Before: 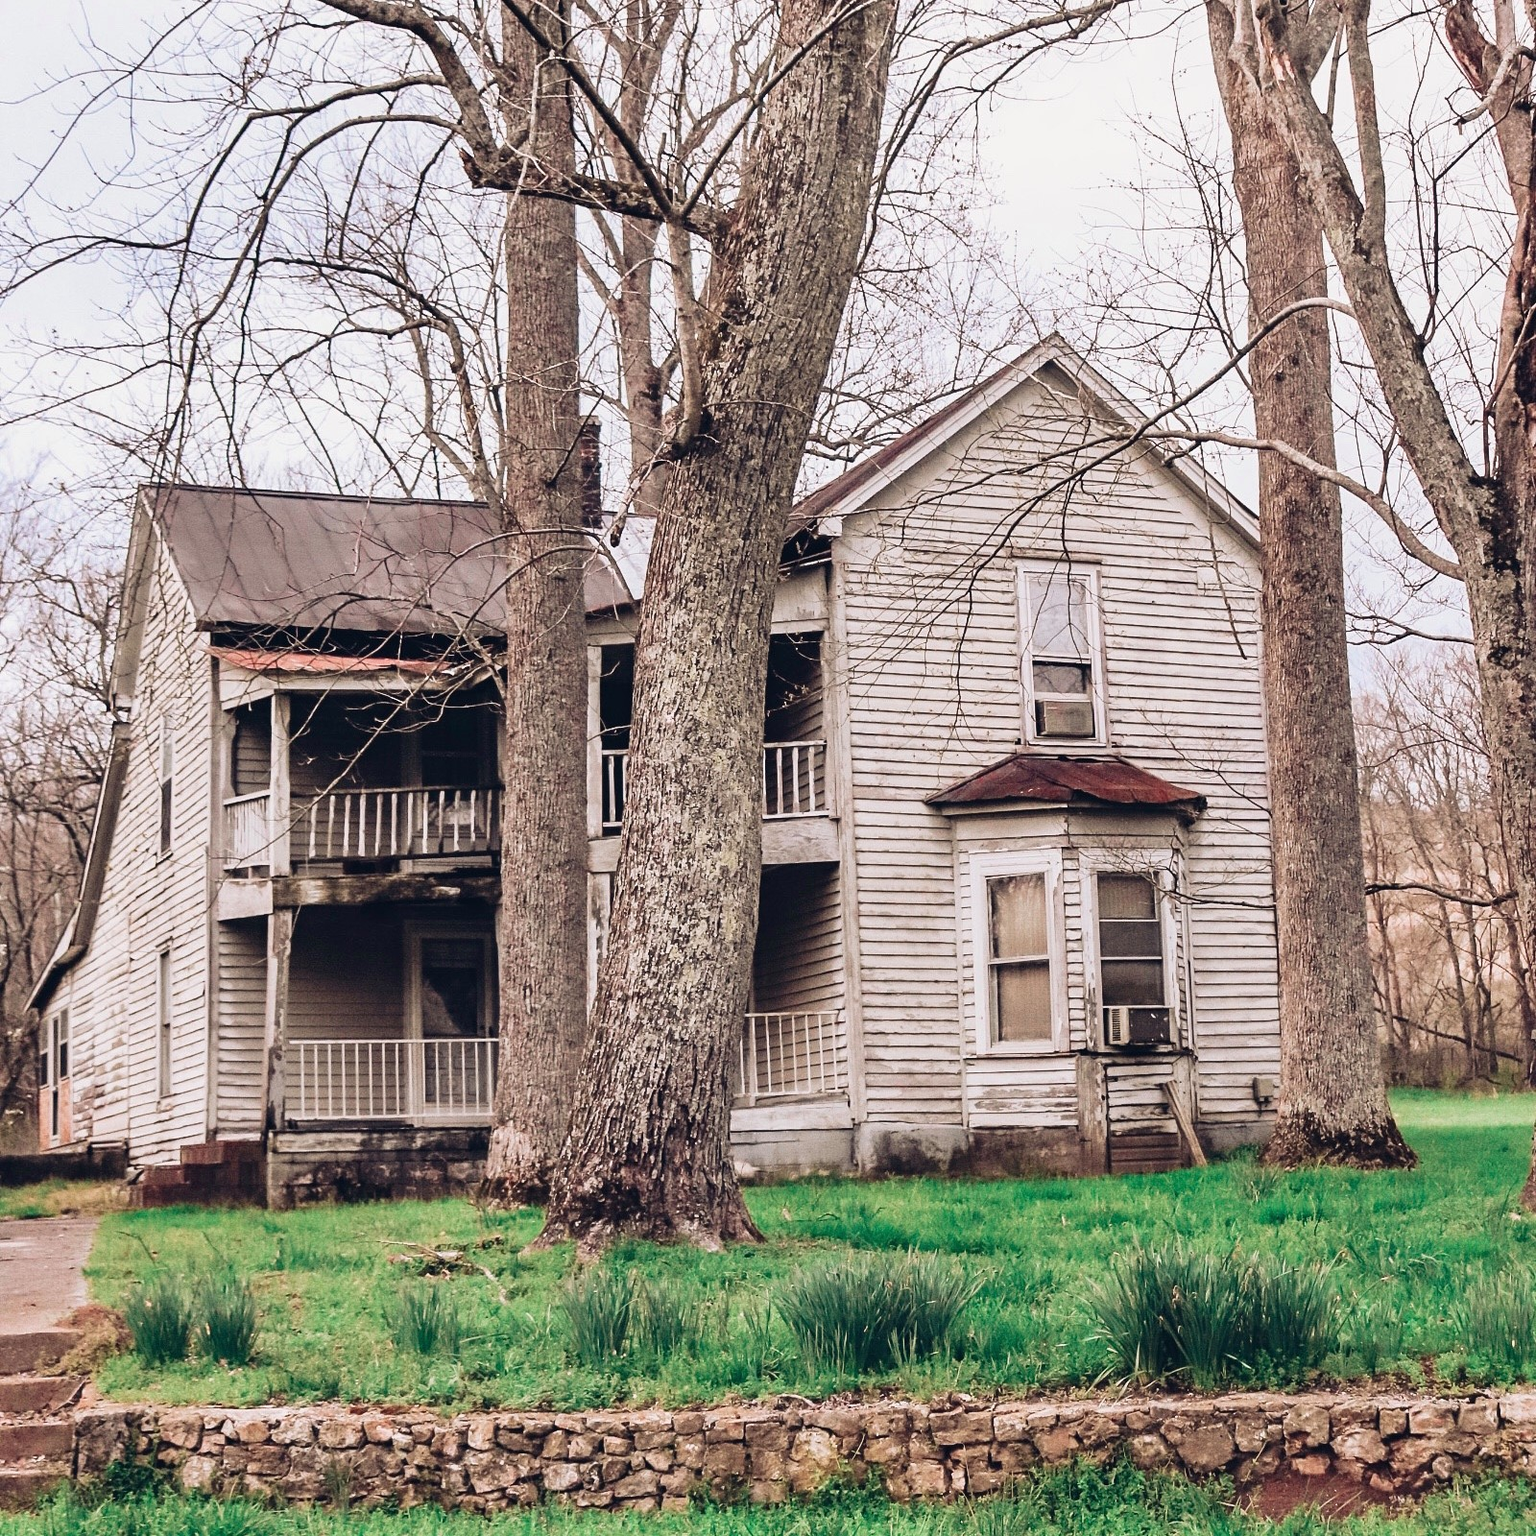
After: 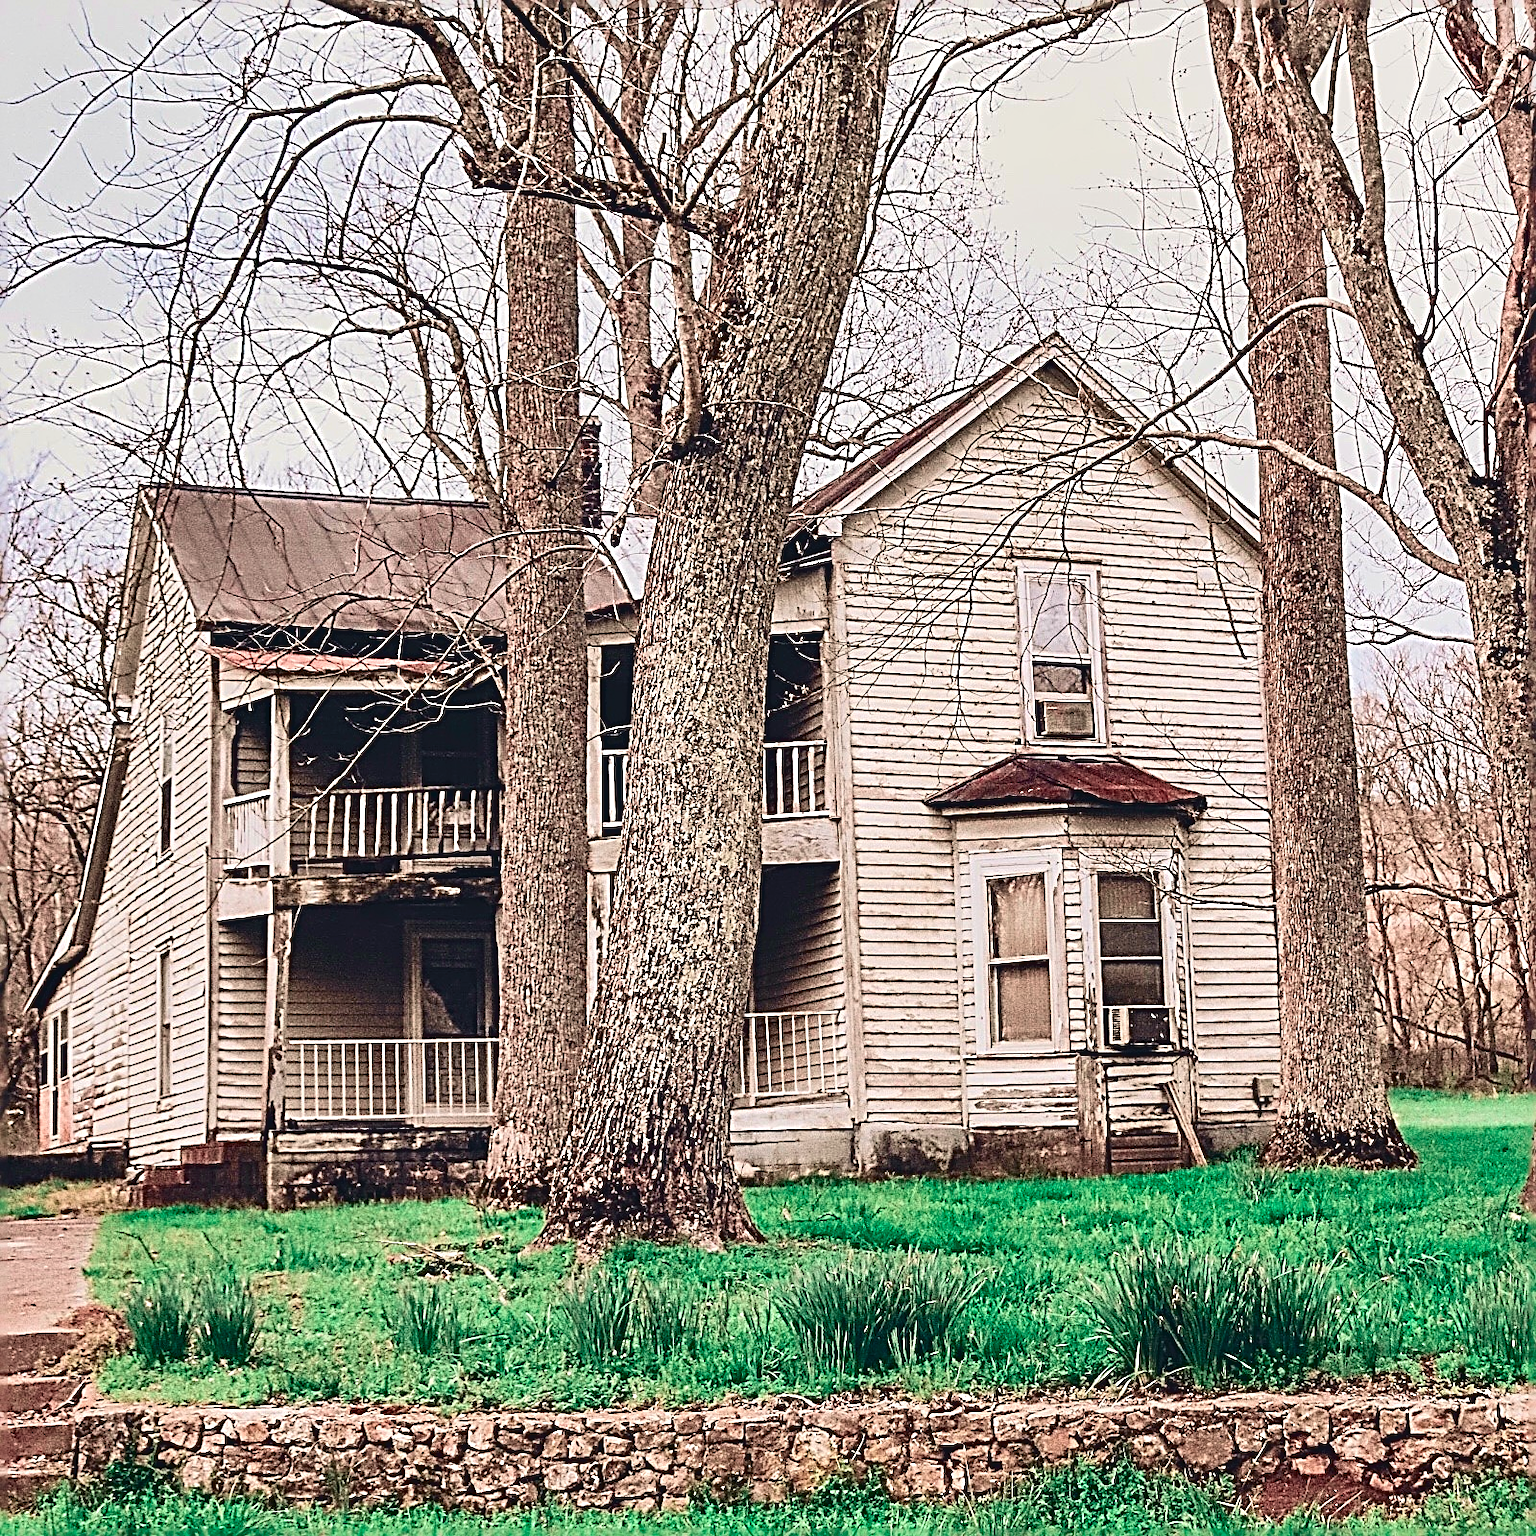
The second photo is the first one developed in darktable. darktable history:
tone curve: curves: ch0 [(0, 0.049) (0.175, 0.178) (0.466, 0.498) (0.715, 0.767) (0.819, 0.851) (1, 0.961)]; ch1 [(0, 0) (0.437, 0.398) (0.476, 0.466) (0.505, 0.505) (0.534, 0.544) (0.595, 0.608) (0.641, 0.643) (1, 1)]; ch2 [(0, 0) (0.359, 0.379) (0.437, 0.44) (0.489, 0.495) (0.518, 0.537) (0.579, 0.579) (1, 1)], color space Lab, independent channels, preserve colors none
sharpen: radius 3.158, amount 1.731
shadows and highlights: soften with gaussian
